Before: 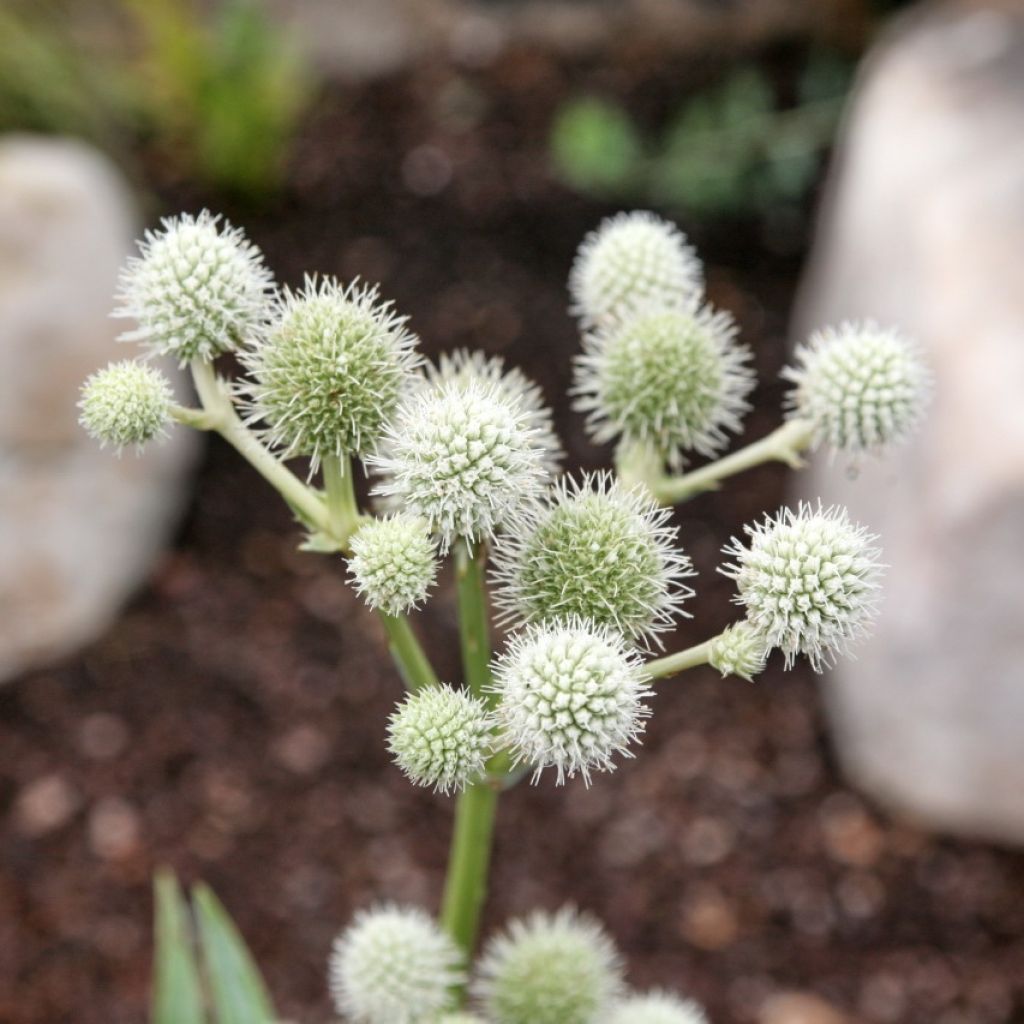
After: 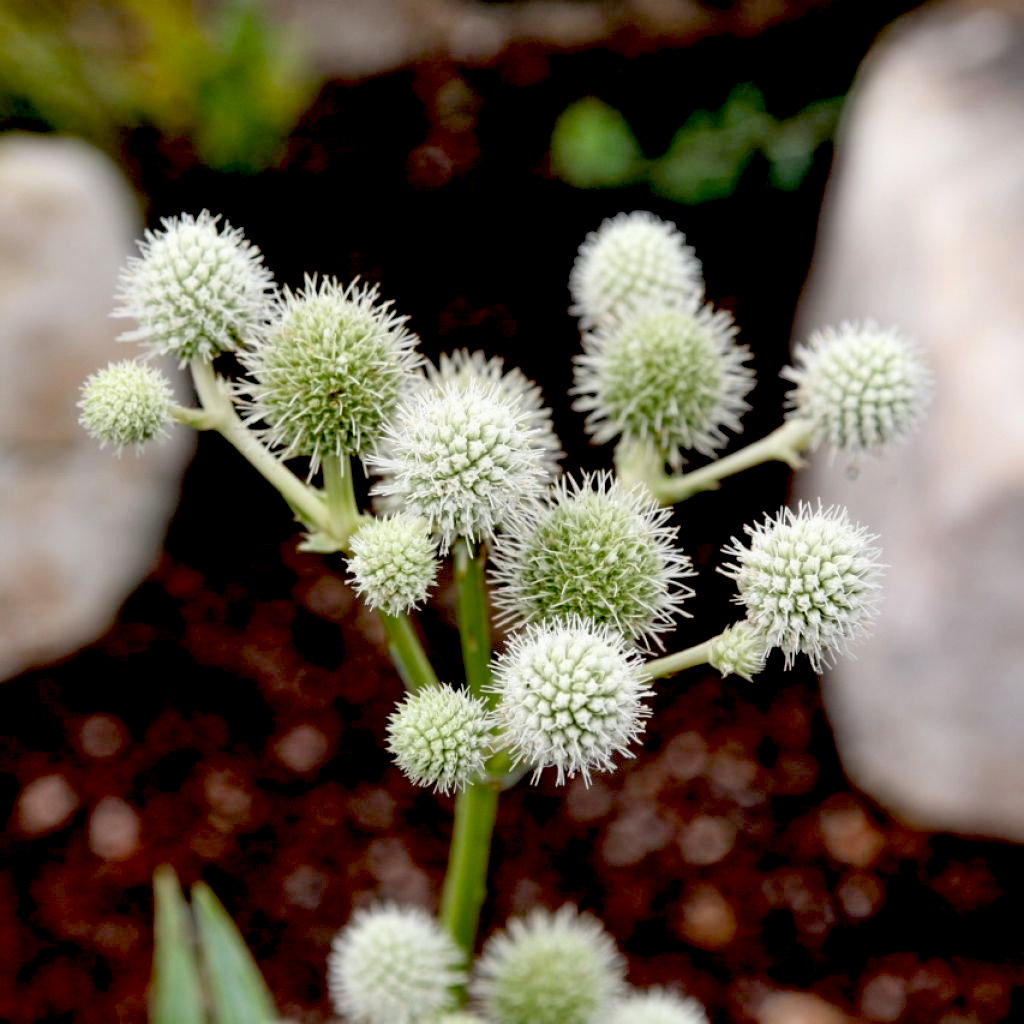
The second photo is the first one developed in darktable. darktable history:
exposure: black level correction 0.055, exposure -0.038 EV, compensate exposure bias true, compensate highlight preservation false
